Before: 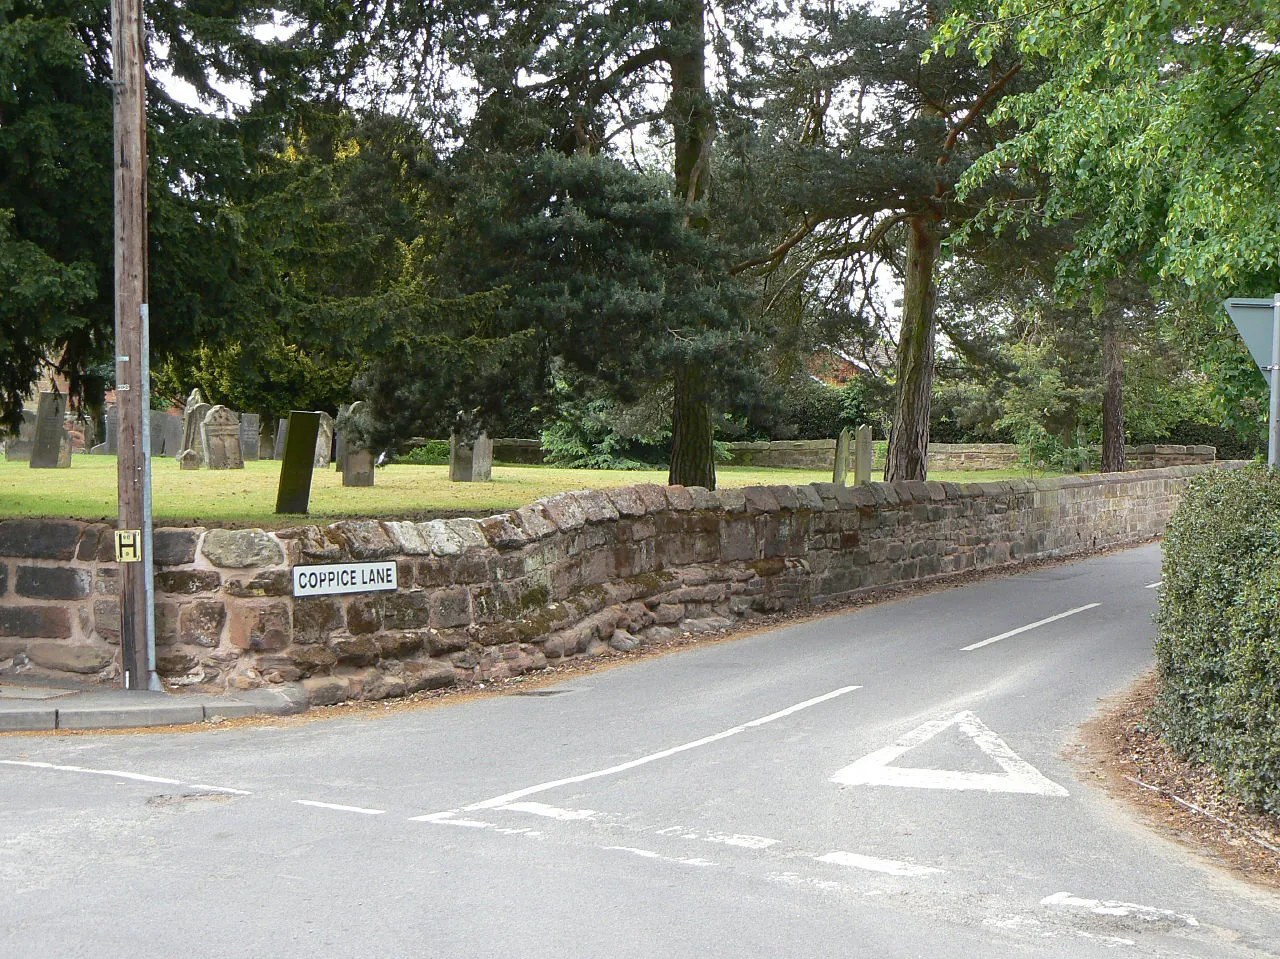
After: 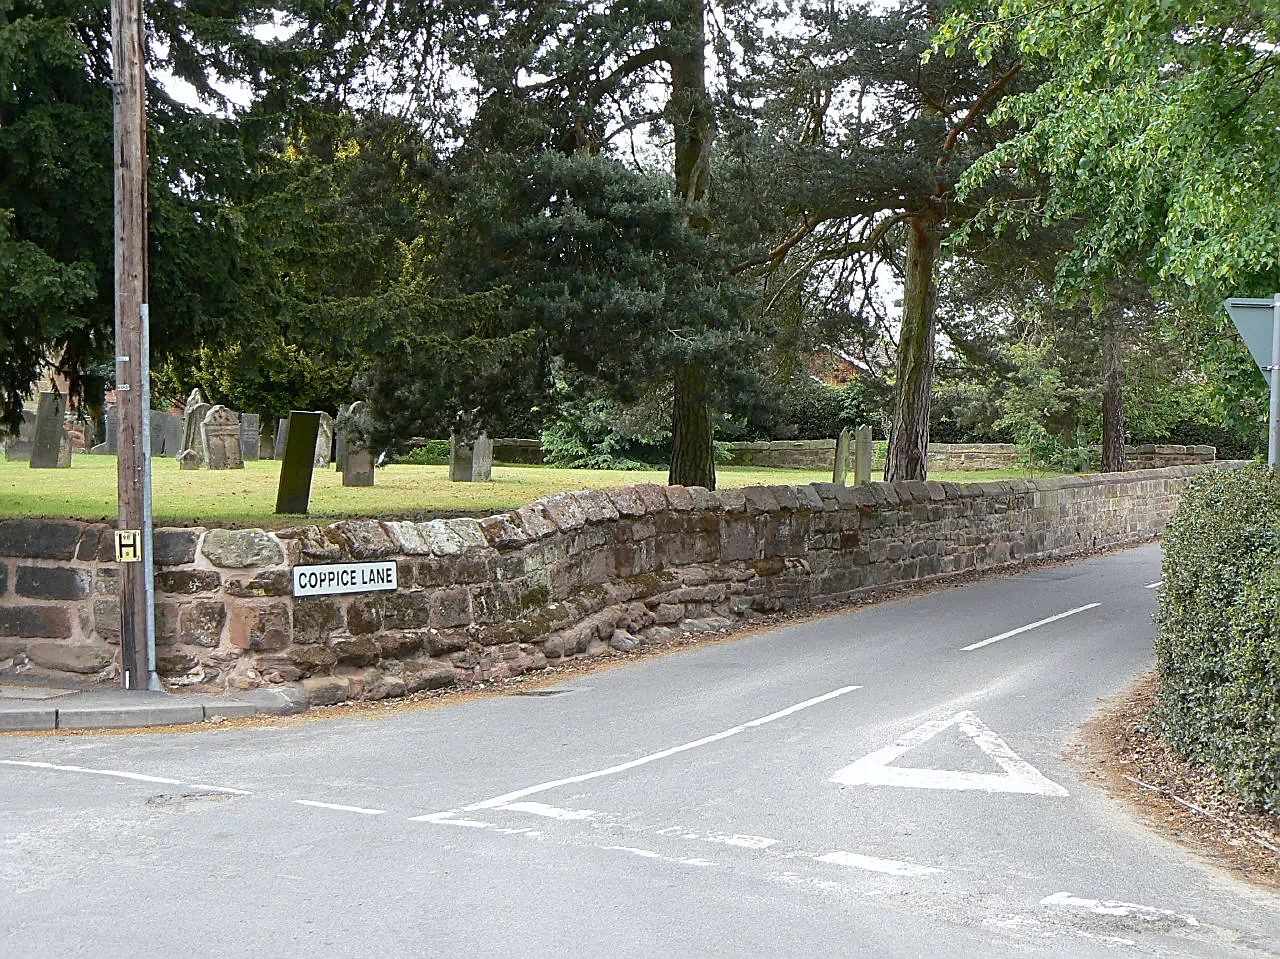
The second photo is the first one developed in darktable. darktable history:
exposure: black level correction 0.002, compensate highlight preservation false
white balance: red 0.988, blue 1.017
sharpen: on, module defaults
